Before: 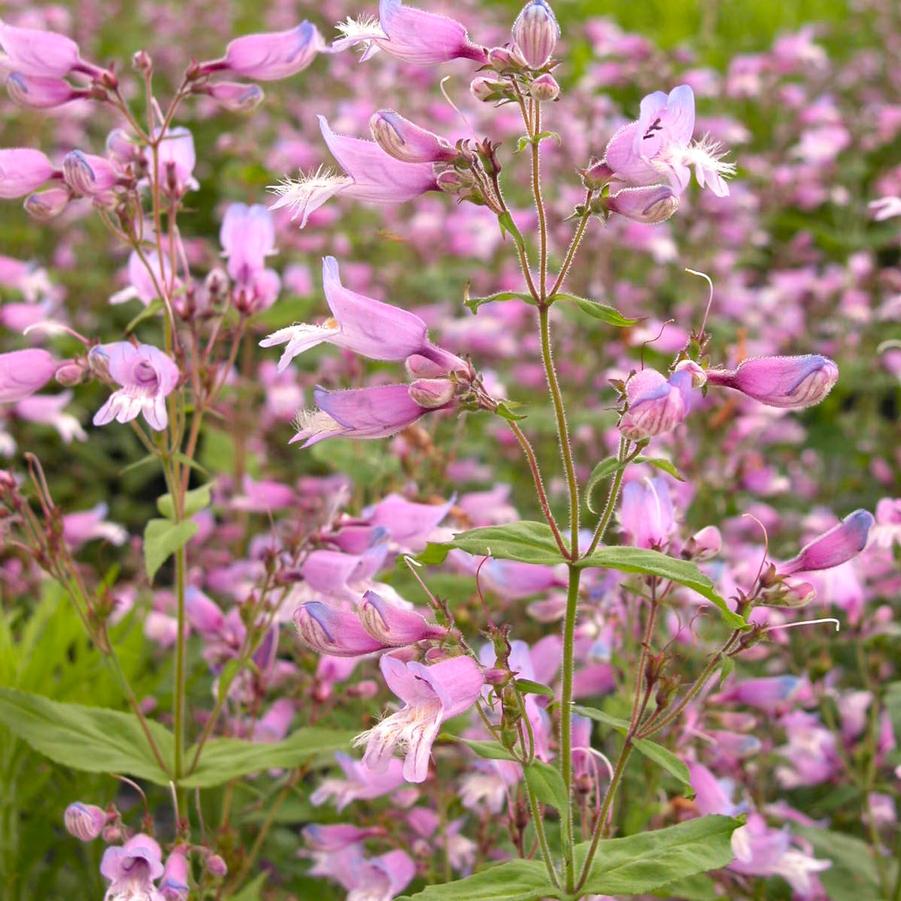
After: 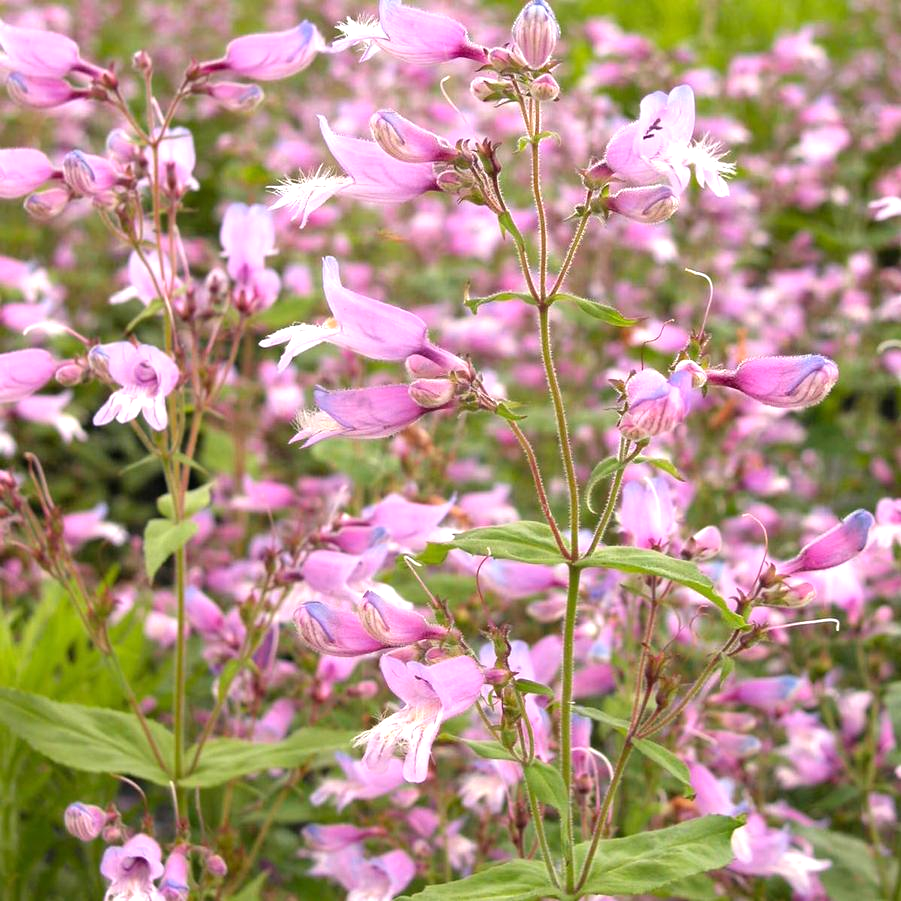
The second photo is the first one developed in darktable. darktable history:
tone equalizer: -8 EV -0.424 EV, -7 EV -0.404 EV, -6 EV -0.309 EV, -5 EV -0.182 EV, -3 EV 0.236 EV, -2 EV 0.328 EV, -1 EV 0.402 EV, +0 EV 0.429 EV
